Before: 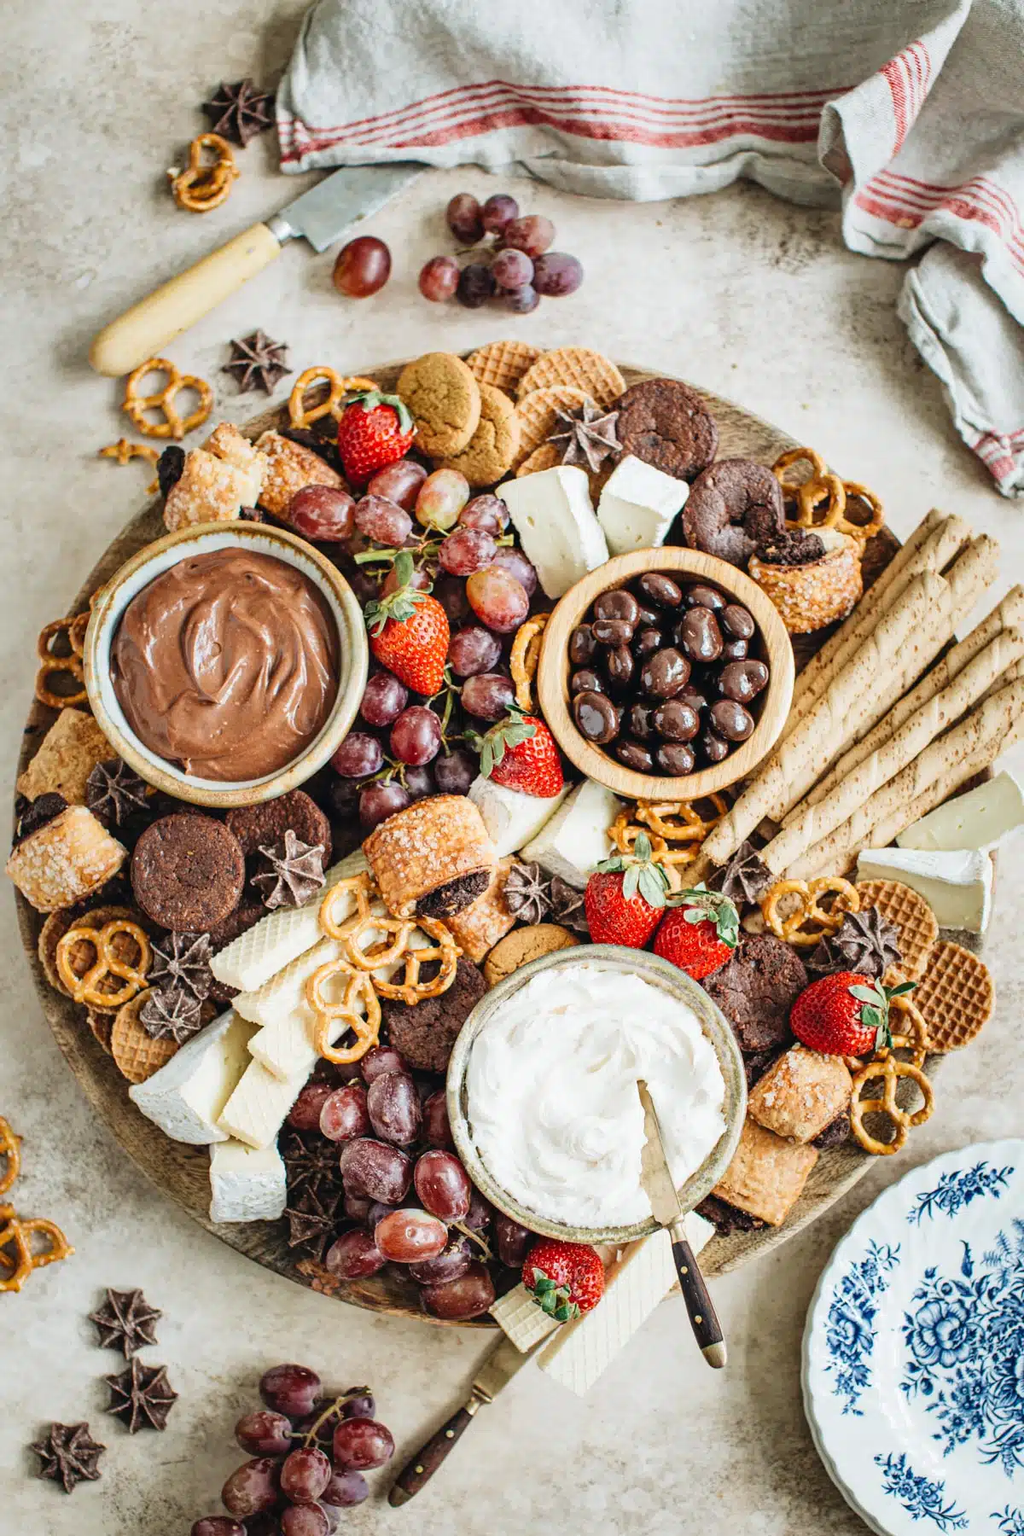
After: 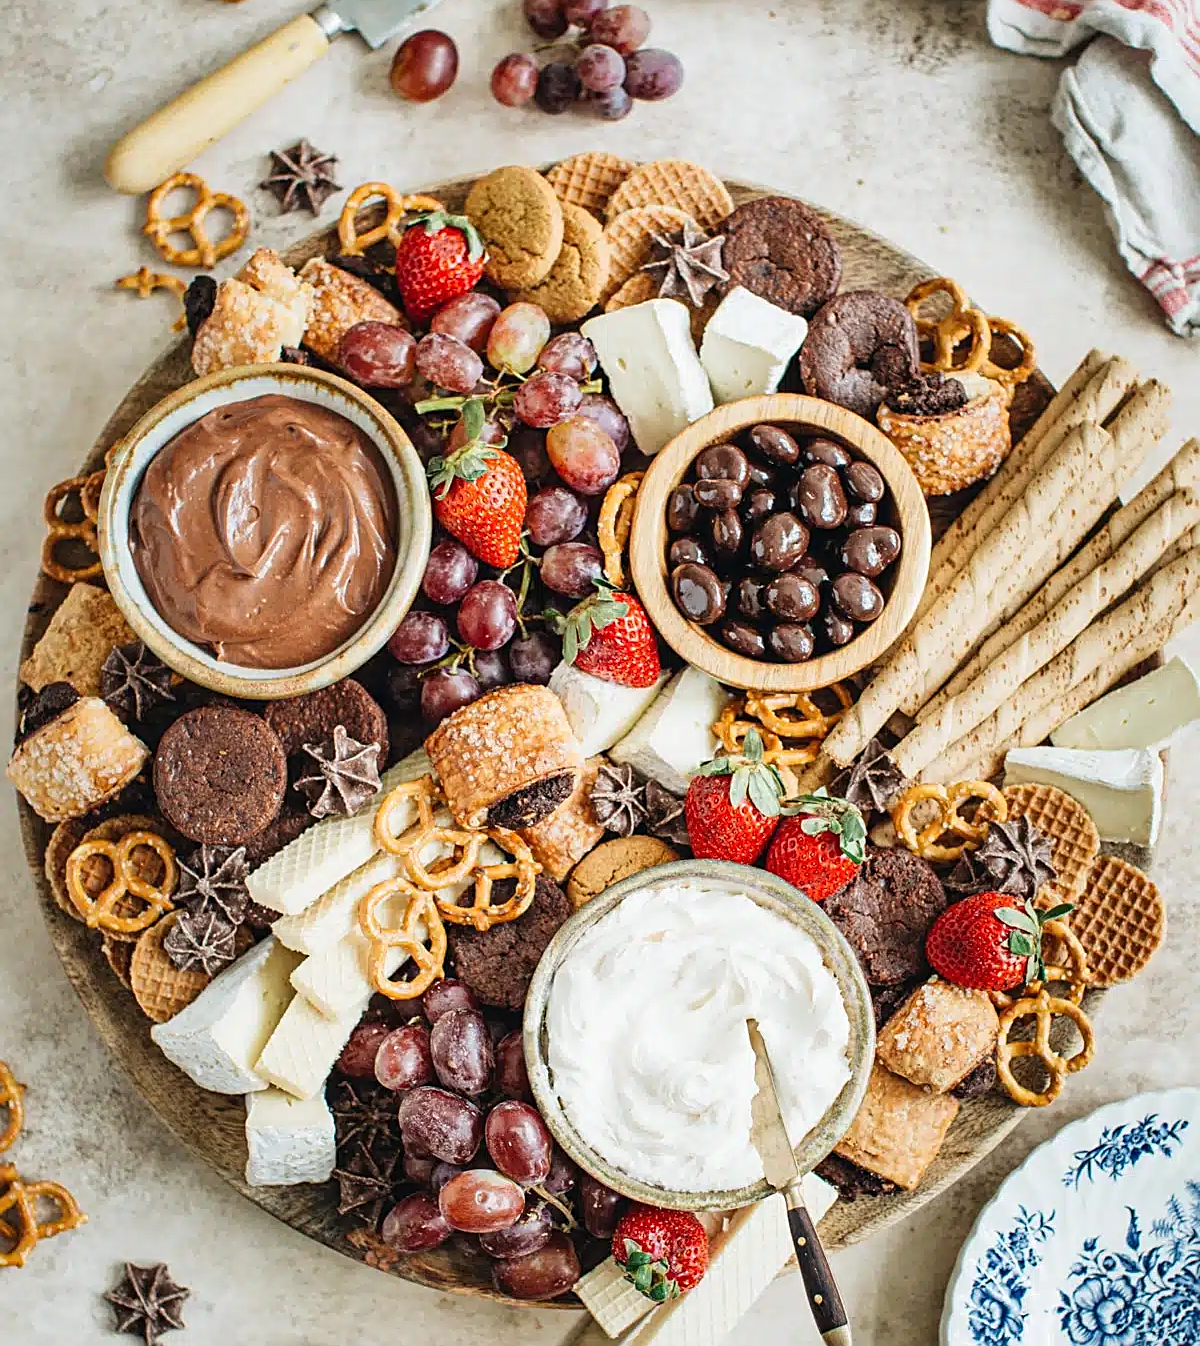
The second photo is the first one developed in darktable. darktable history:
crop: top 13.733%, bottom 11.487%
sharpen: on, module defaults
